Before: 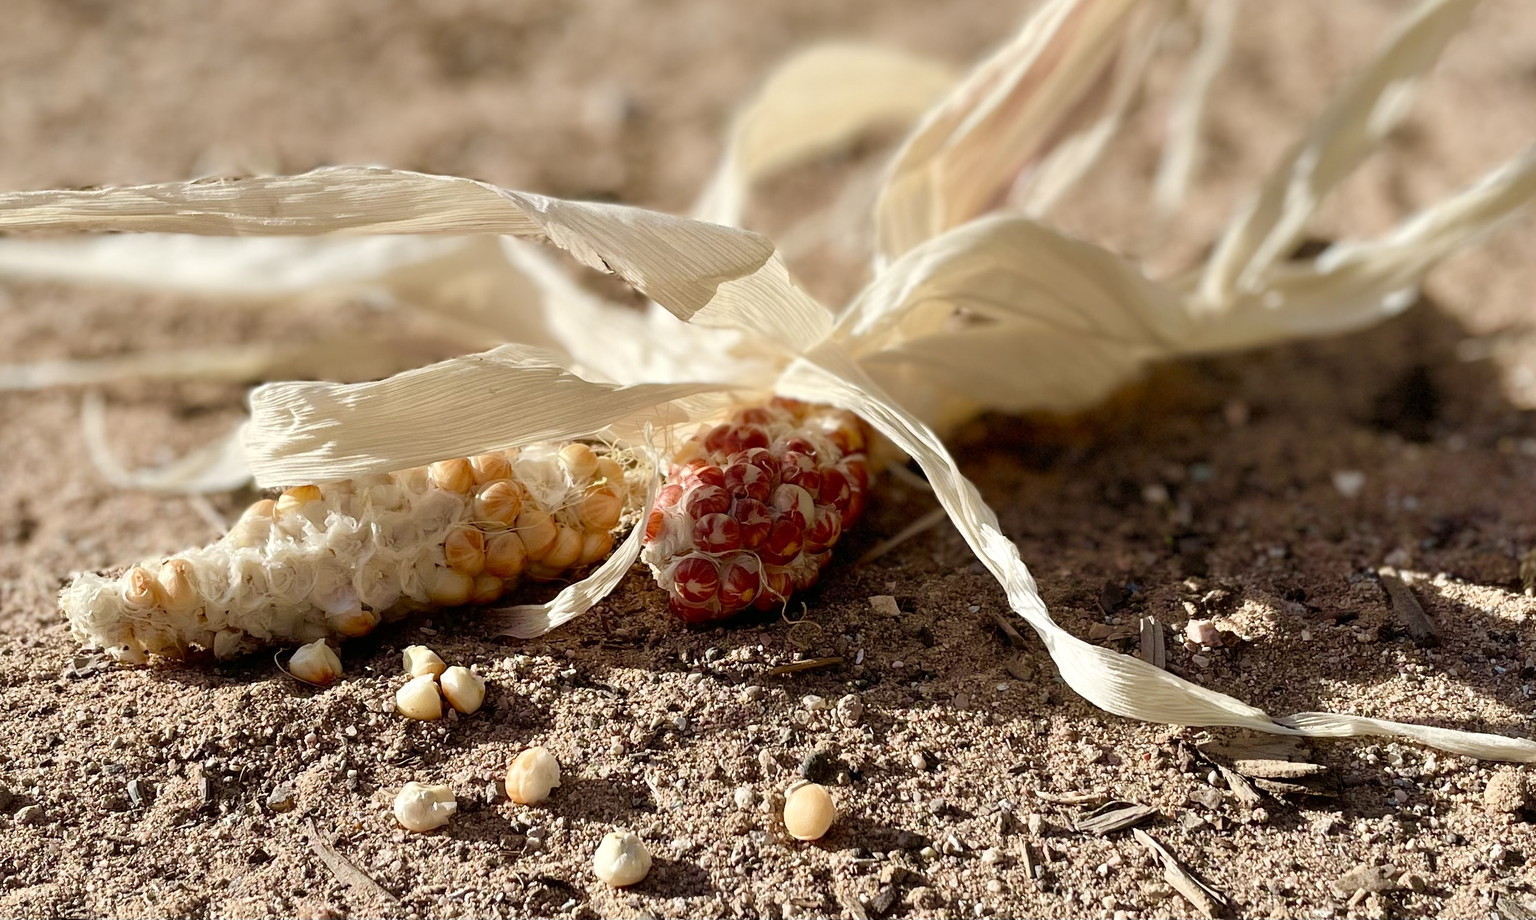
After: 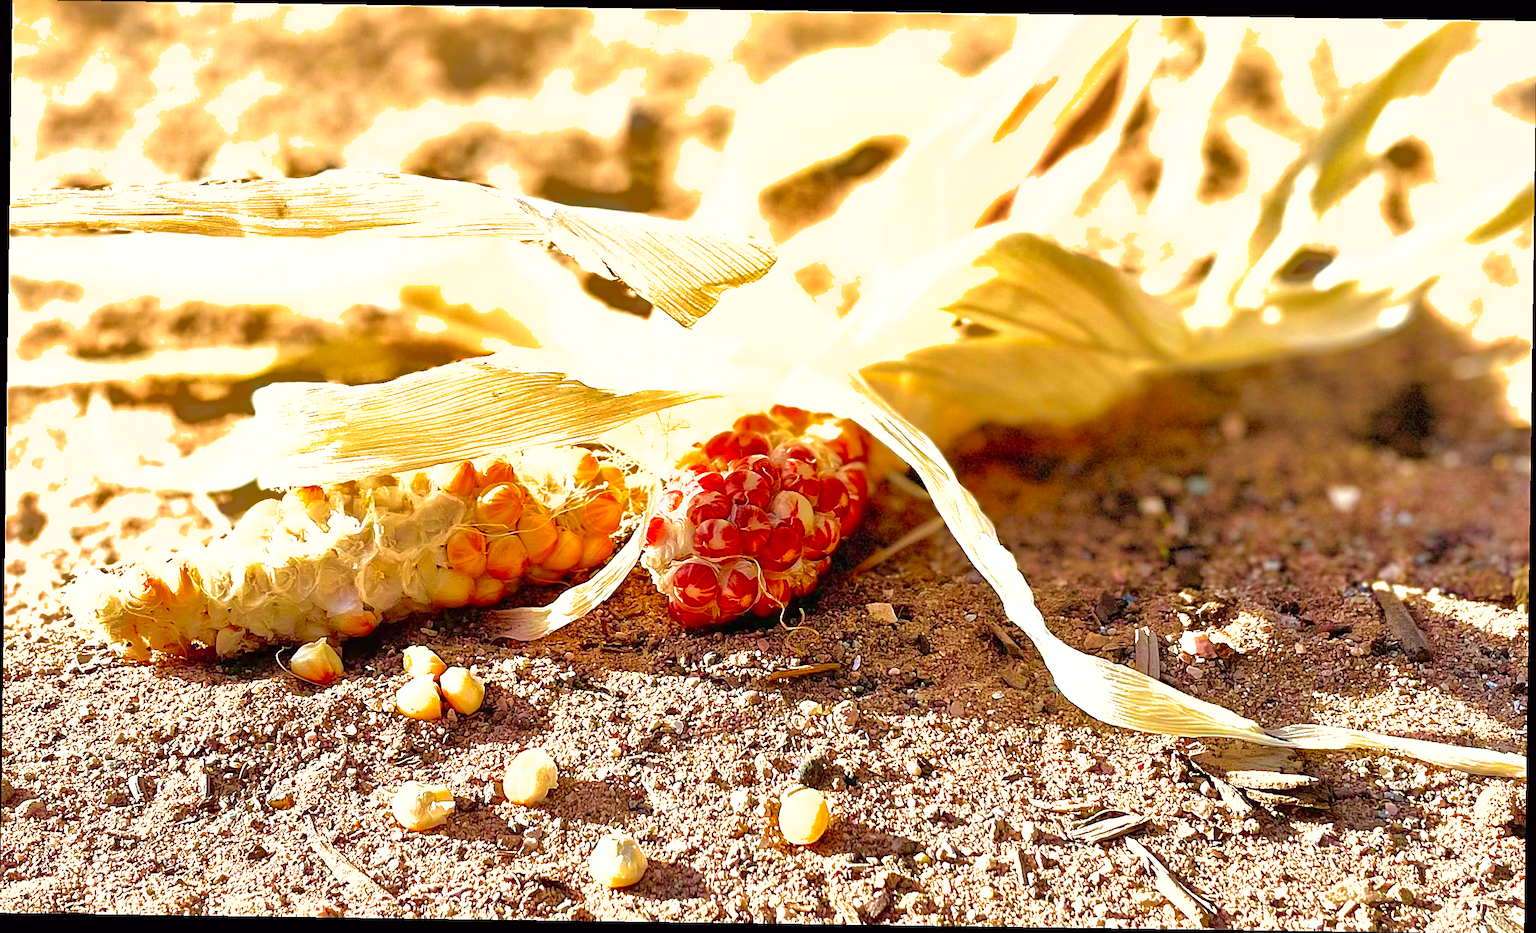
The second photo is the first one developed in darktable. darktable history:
white balance: red 0.978, blue 0.999
shadows and highlights: shadows 40, highlights -60
levels: levels [0, 0.474, 0.947]
color balance: lift [1, 1.001, 0.999, 1.001], gamma [1, 1.004, 1.007, 0.993], gain [1, 0.991, 0.987, 1.013], contrast 10%, output saturation 120%
sharpen: on, module defaults
tone equalizer: -8 EV 1 EV, -7 EV 1 EV, -6 EV 1 EV, -5 EV 1 EV, -4 EV 1 EV, -3 EV 0.75 EV, -2 EV 0.5 EV, -1 EV 0.25 EV
exposure: exposure 1.061 EV, compensate highlight preservation false
rotate and perspective: rotation 0.8°, automatic cropping off
